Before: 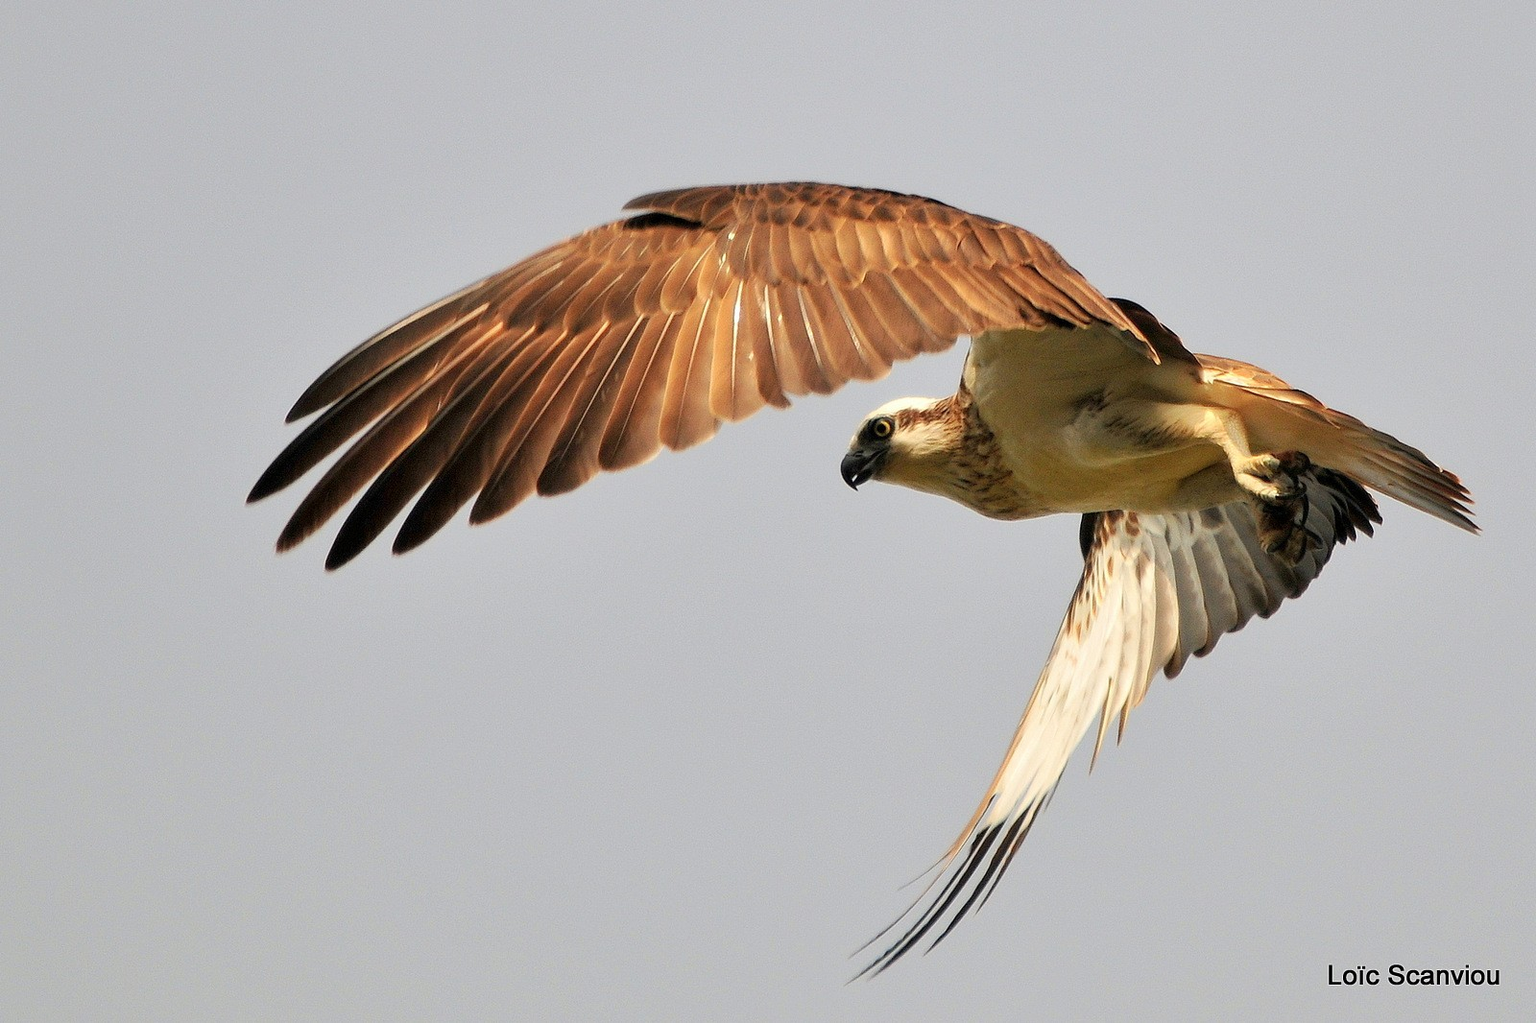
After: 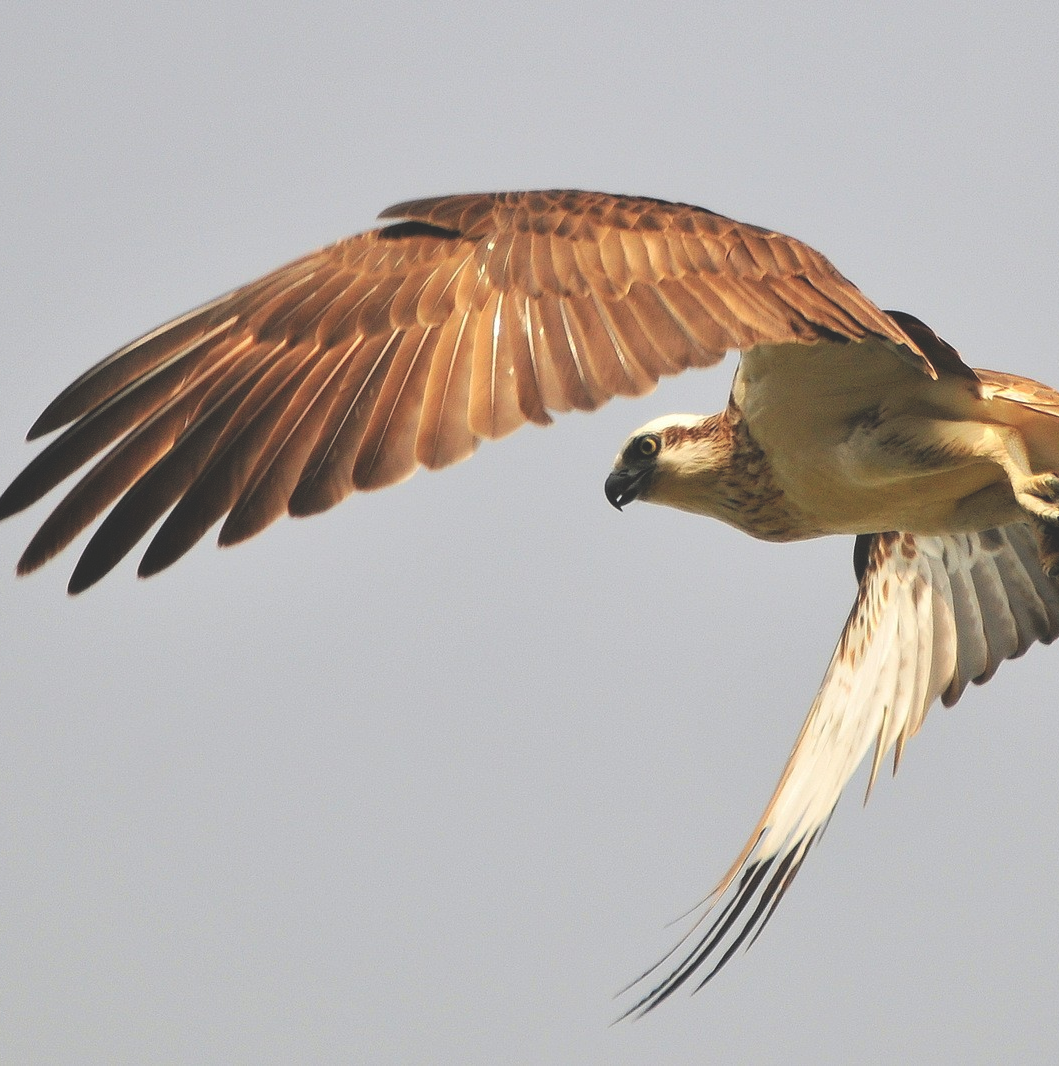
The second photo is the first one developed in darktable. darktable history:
exposure: black level correction -0.026, compensate exposure bias true, compensate highlight preservation false
crop: left 16.959%, right 16.8%
